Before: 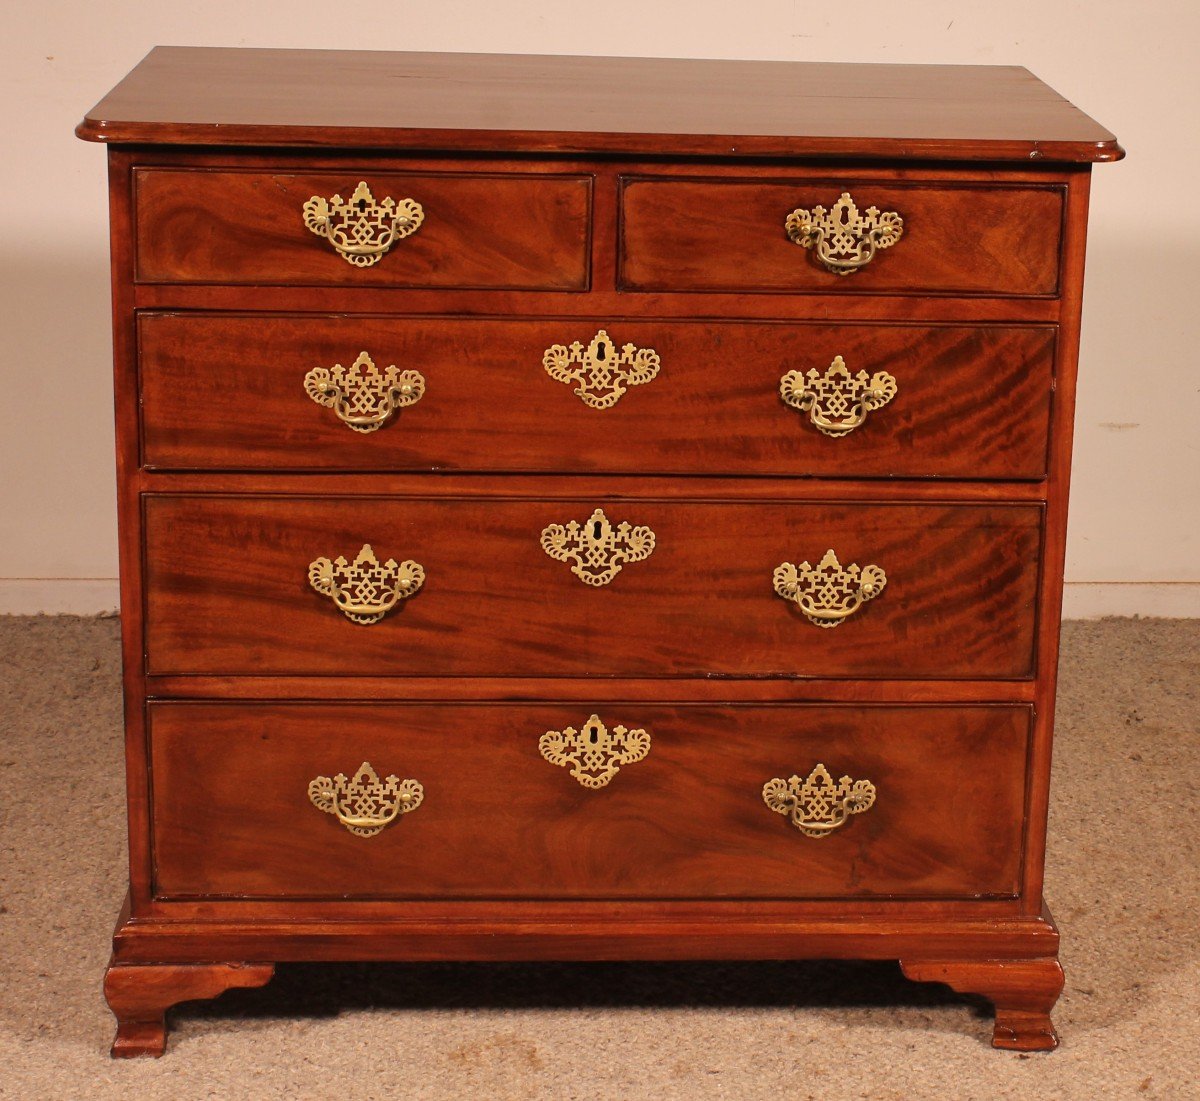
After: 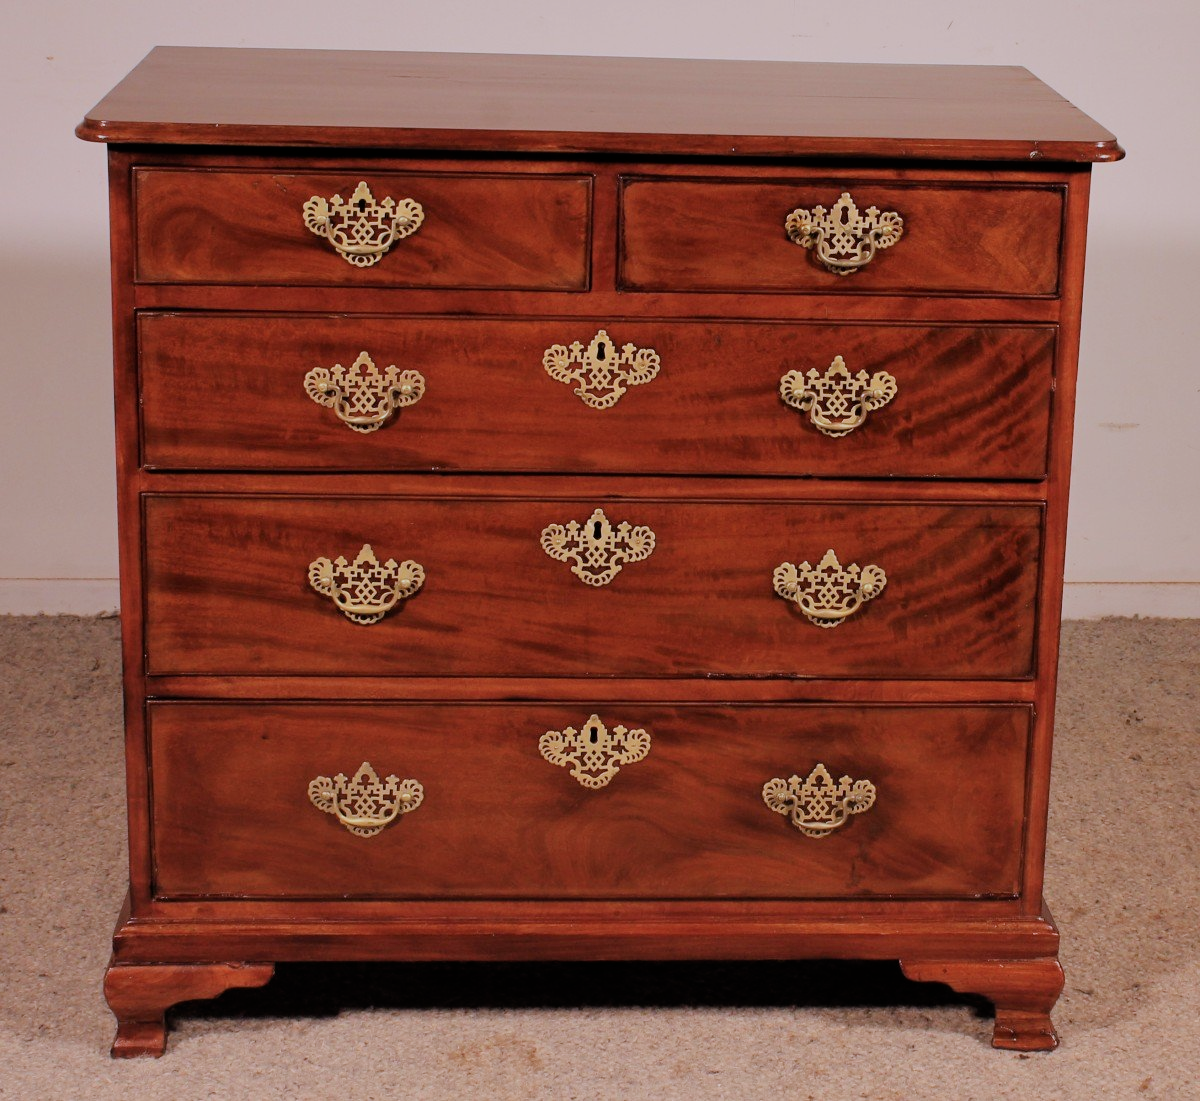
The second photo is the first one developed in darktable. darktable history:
color calibration: illuminant as shot in camera, x 0.37, y 0.382, temperature 4319.66 K, gamut compression 1.7
filmic rgb: black relative exposure -7.7 EV, white relative exposure 4.44 EV, threshold 3.01 EV, hardness 3.75, latitude 38.8%, contrast 0.968, highlights saturation mix 9.29%, shadows ↔ highlights balance 4.47%, enable highlight reconstruction true
